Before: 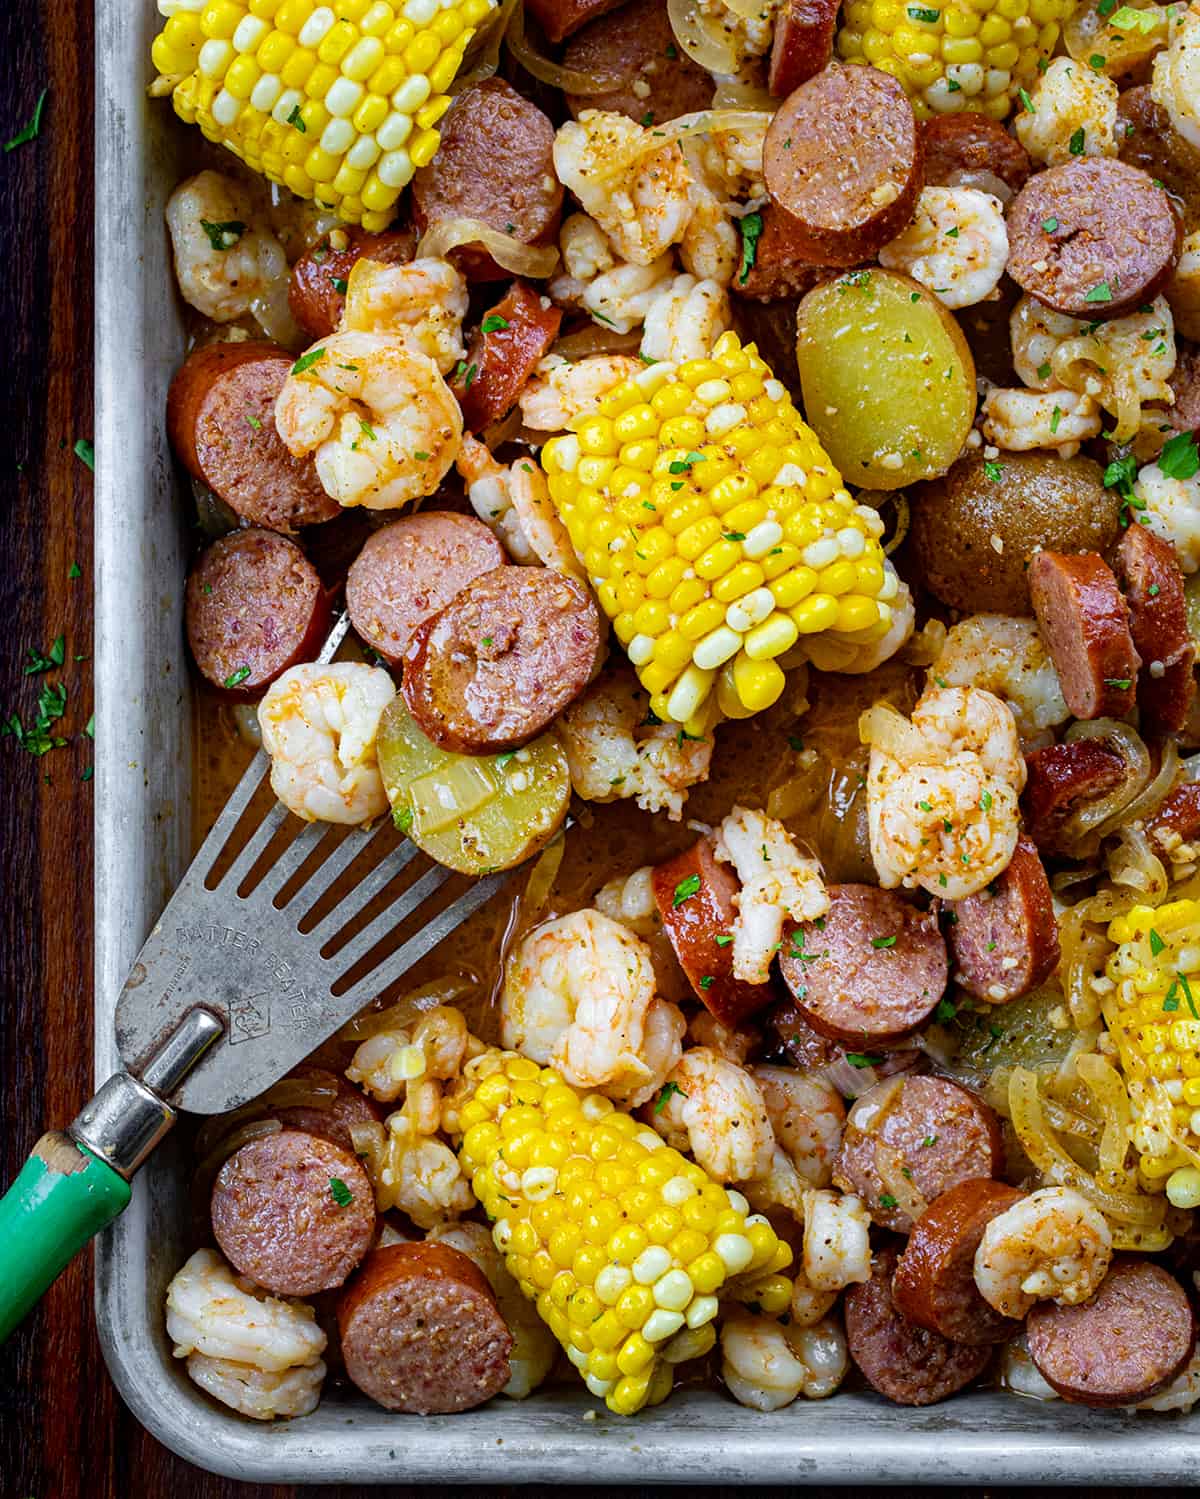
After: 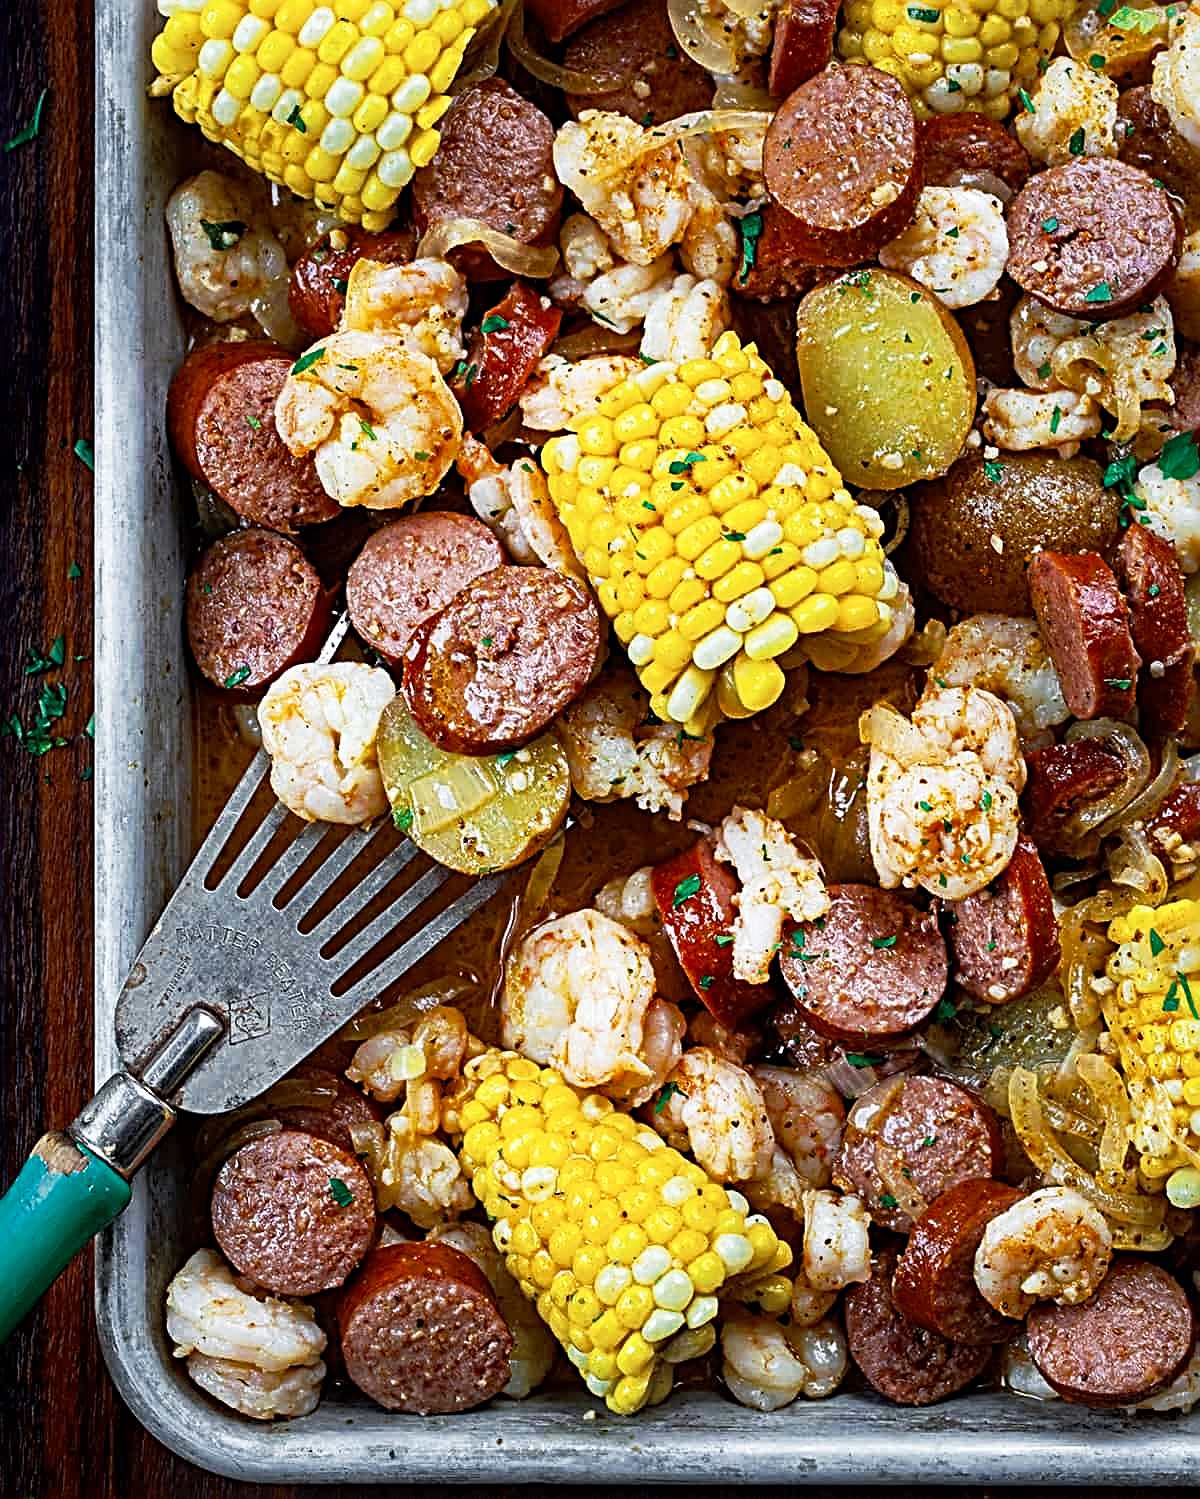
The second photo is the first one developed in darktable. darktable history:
color zones: curves: ch0 [(0, 0.5) (0.125, 0.4) (0.25, 0.5) (0.375, 0.4) (0.5, 0.4) (0.625, 0.35) (0.75, 0.35) (0.875, 0.5)]; ch1 [(0, 0.35) (0.125, 0.45) (0.25, 0.35) (0.375, 0.35) (0.5, 0.35) (0.625, 0.35) (0.75, 0.45) (0.875, 0.35)]; ch2 [(0, 0.6) (0.125, 0.5) (0.25, 0.5) (0.375, 0.6) (0.5, 0.6) (0.625, 0.5) (0.75, 0.5) (0.875, 0.5)]
sharpen: radius 3.721, amount 0.925
base curve: curves: ch0 [(0, 0) (0.257, 0.25) (0.482, 0.586) (0.757, 0.871) (1, 1)], exposure shift 0.01, preserve colors none
